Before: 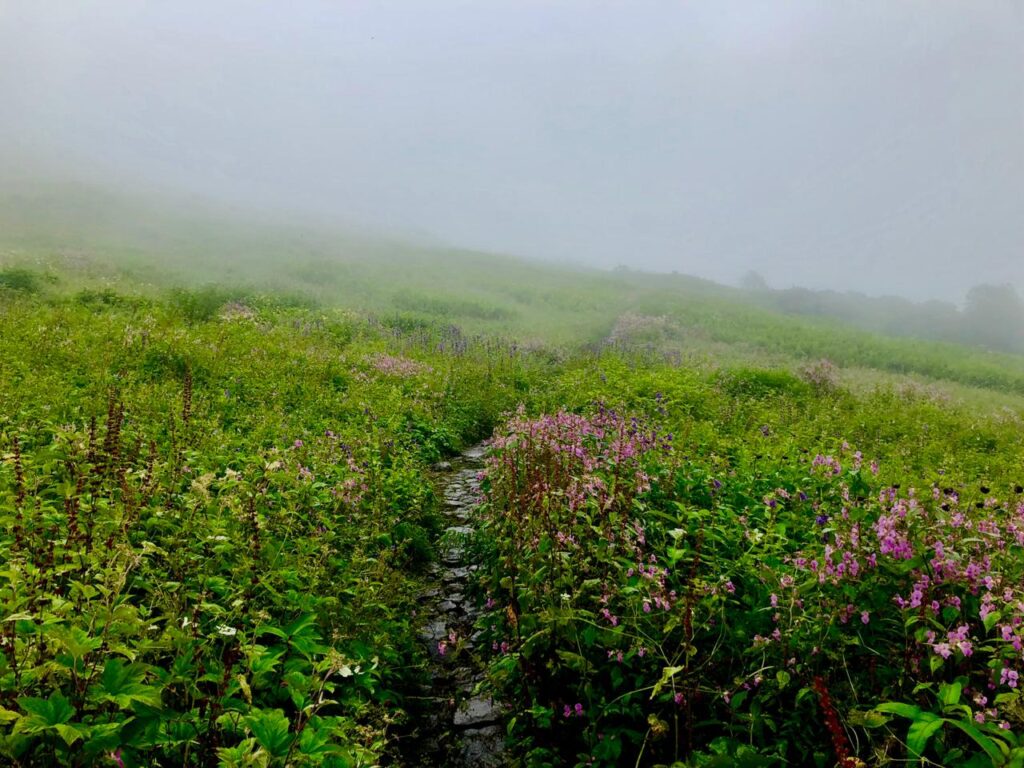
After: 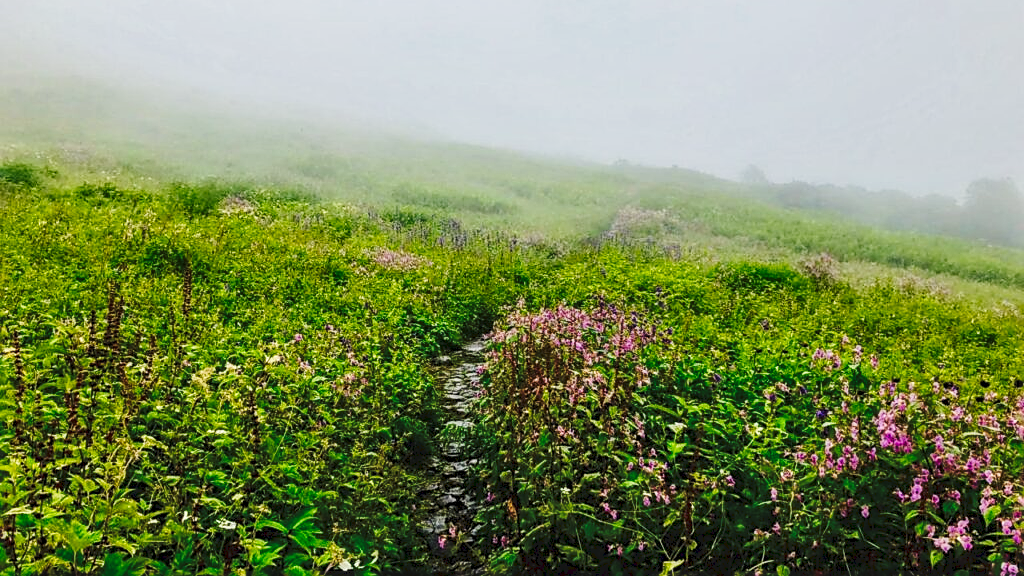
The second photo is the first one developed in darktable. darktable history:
tone curve: curves: ch0 [(0, 0) (0.003, 0.077) (0.011, 0.079) (0.025, 0.085) (0.044, 0.095) (0.069, 0.109) (0.1, 0.124) (0.136, 0.142) (0.177, 0.169) (0.224, 0.207) (0.277, 0.267) (0.335, 0.347) (0.399, 0.442) (0.468, 0.54) (0.543, 0.635) (0.623, 0.726) (0.709, 0.813) (0.801, 0.882) (0.898, 0.934) (1, 1)], preserve colors none
local contrast: detail 130%
white balance: red 1.009, blue 0.985
sharpen: on, module defaults
crop: top 13.819%, bottom 11.169%
